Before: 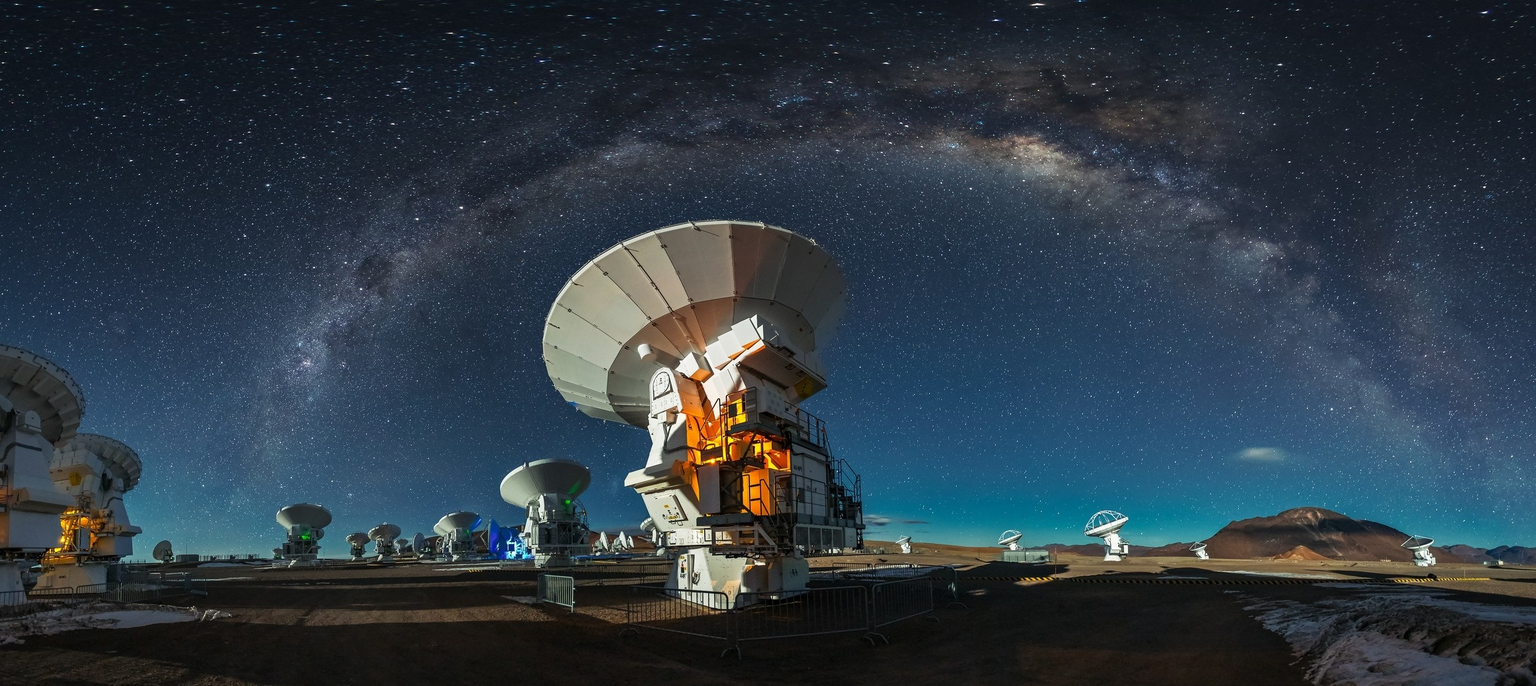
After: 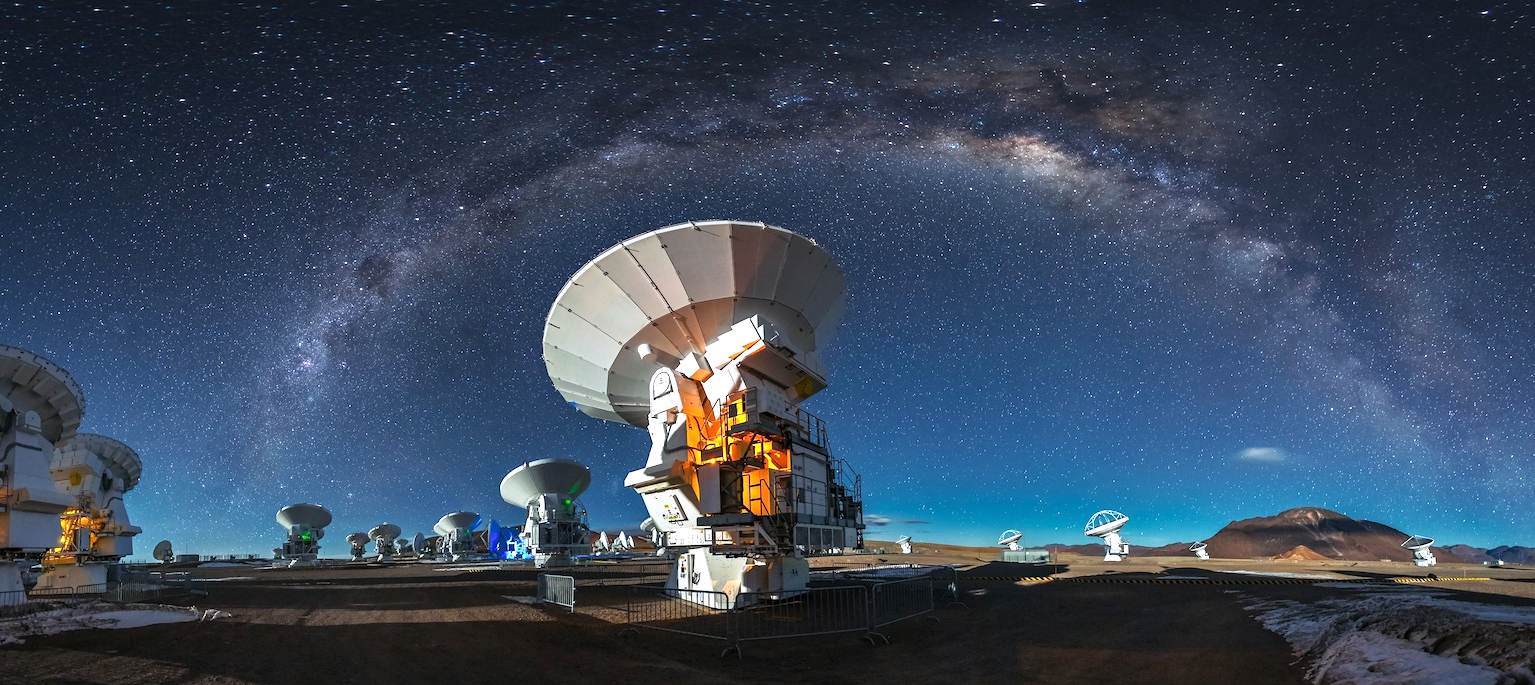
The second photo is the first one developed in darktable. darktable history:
white balance: red 1.004, blue 1.096
exposure: exposure 0.6 EV, compensate highlight preservation false
